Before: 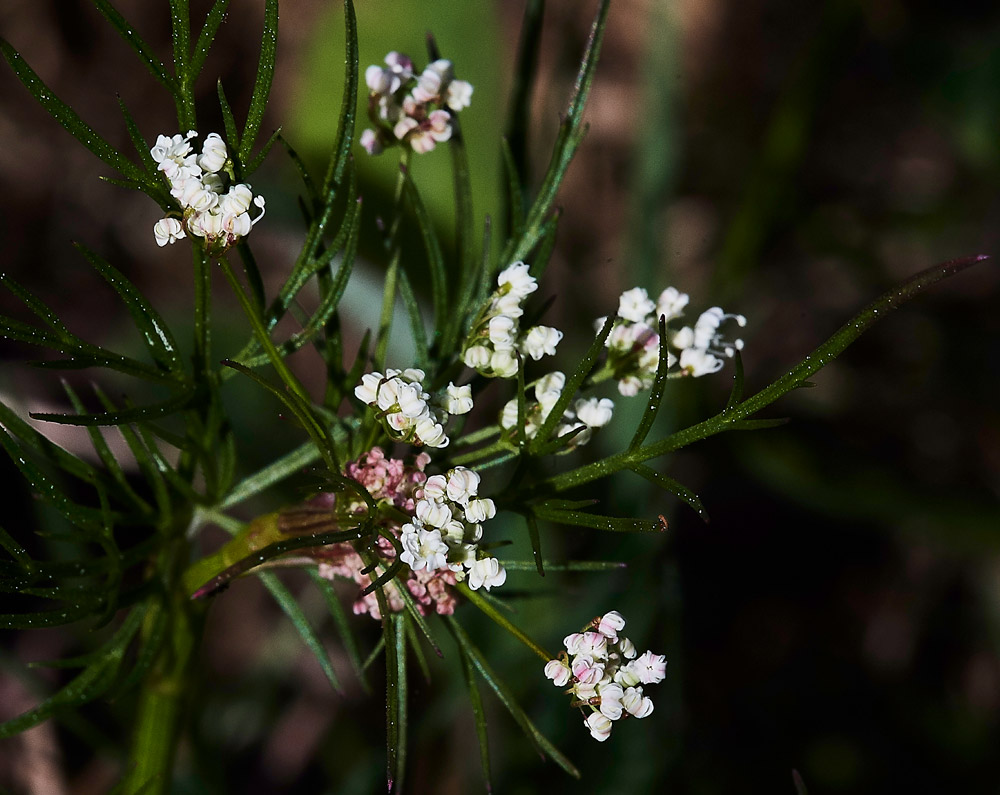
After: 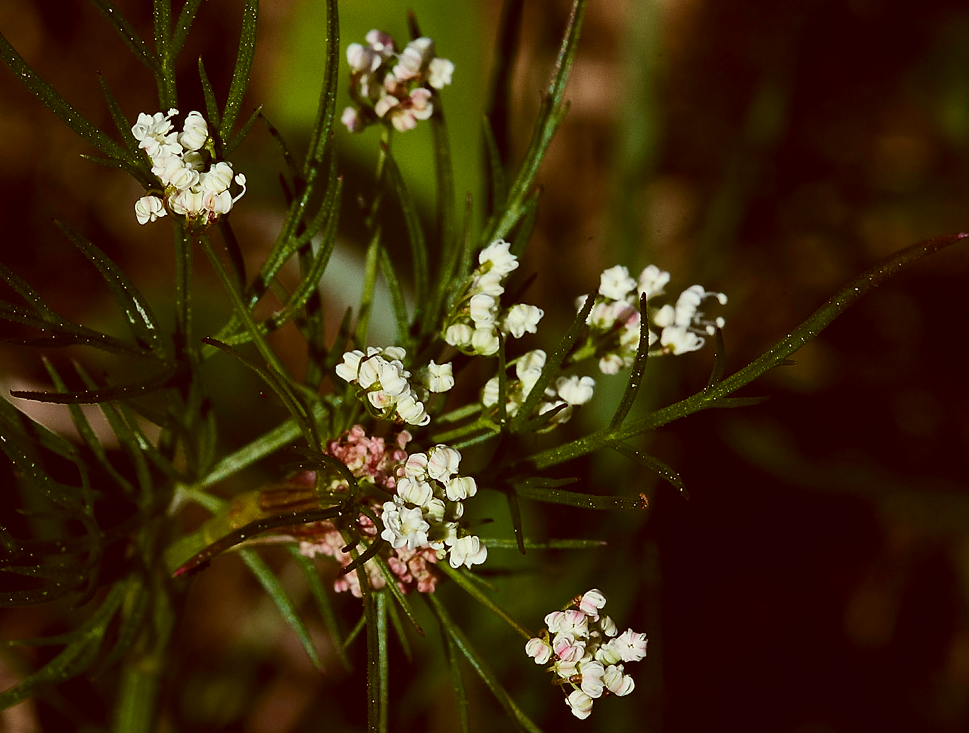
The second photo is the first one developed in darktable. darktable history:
crop: left 1.98%, top 2.798%, right 1.109%, bottom 4.882%
color correction: highlights a* -5.24, highlights b* 9.8, shadows a* 9.59, shadows b* 24.35
